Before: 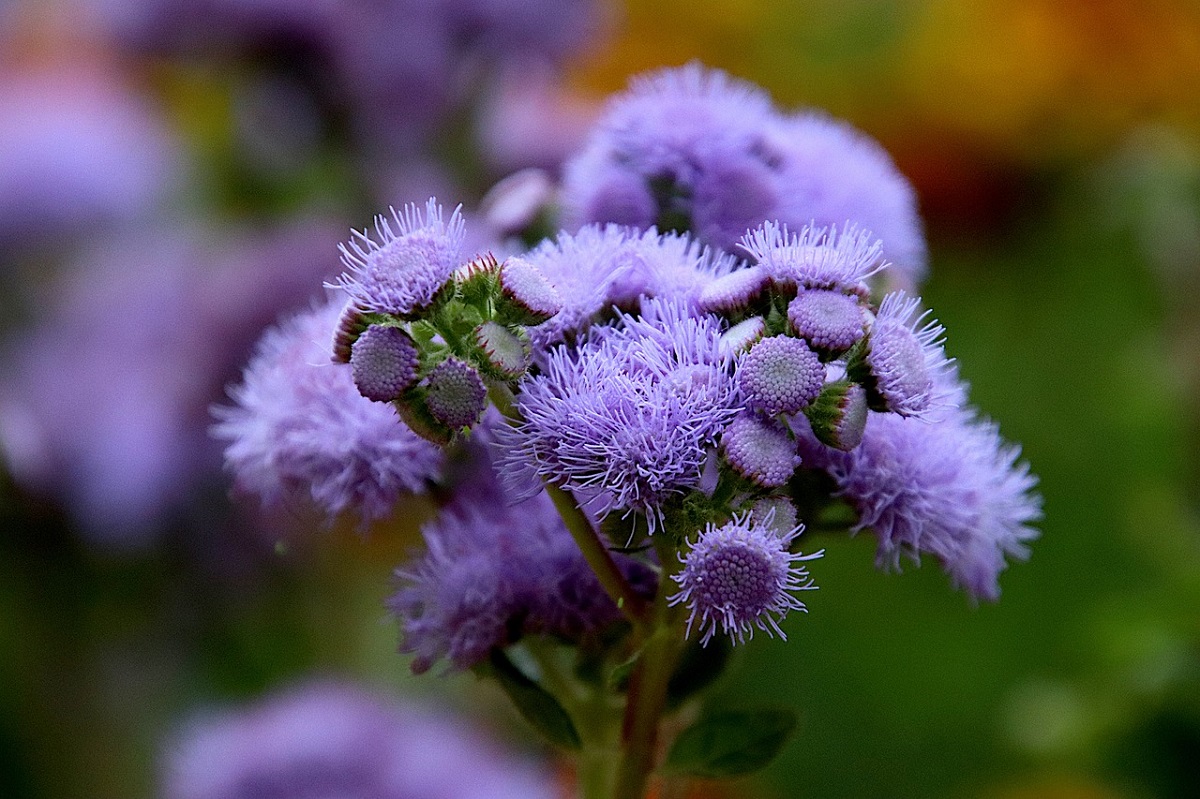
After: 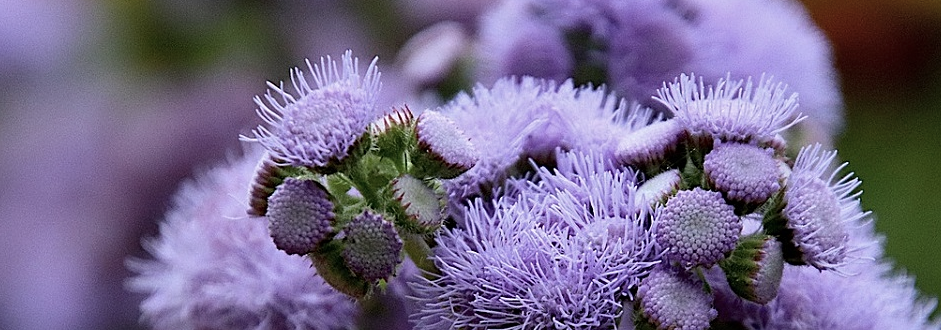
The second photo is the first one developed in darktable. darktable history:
sharpen: amount 0.201
crop: left 7.078%, top 18.405%, right 14.487%, bottom 40.202%
contrast brightness saturation: contrast 0.061, brightness -0.01, saturation -0.247
shadows and highlights: radius 136.45, soften with gaussian
